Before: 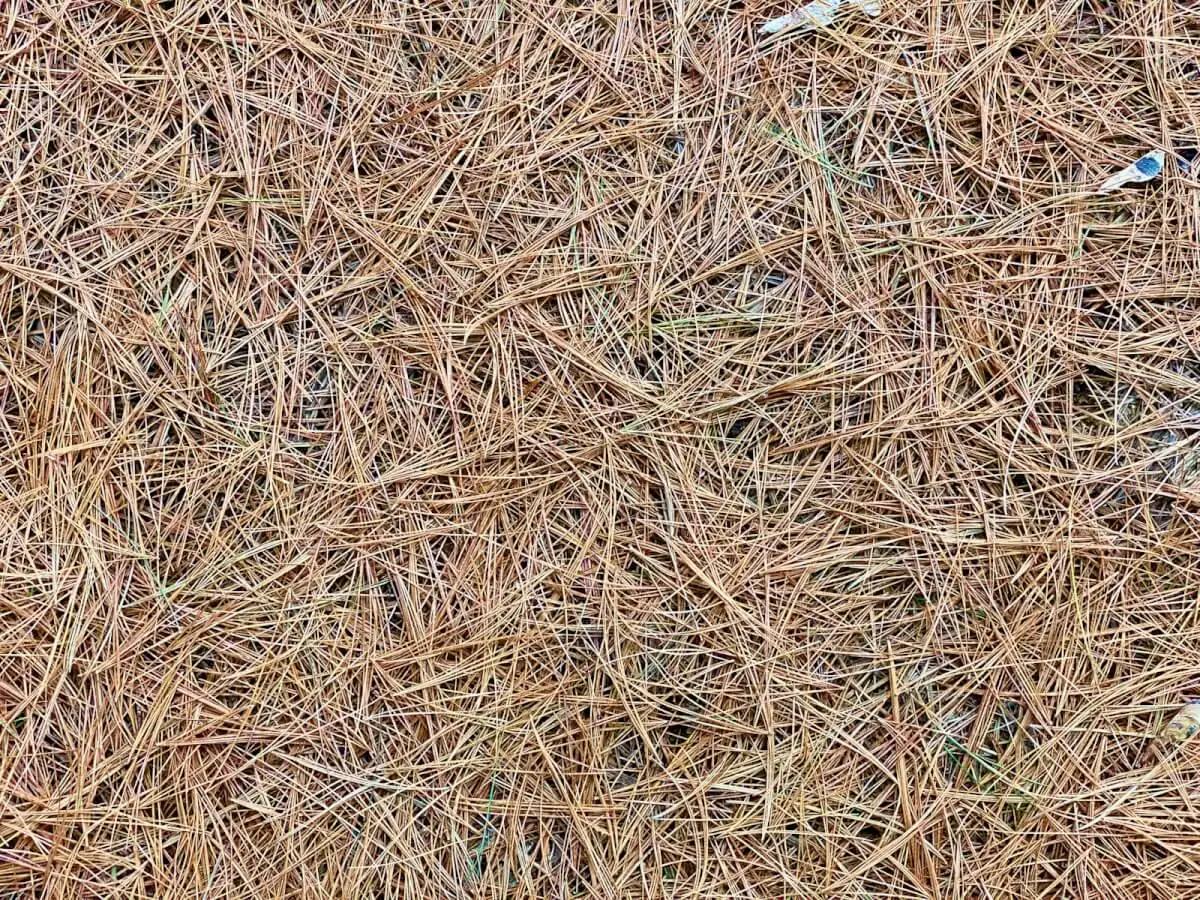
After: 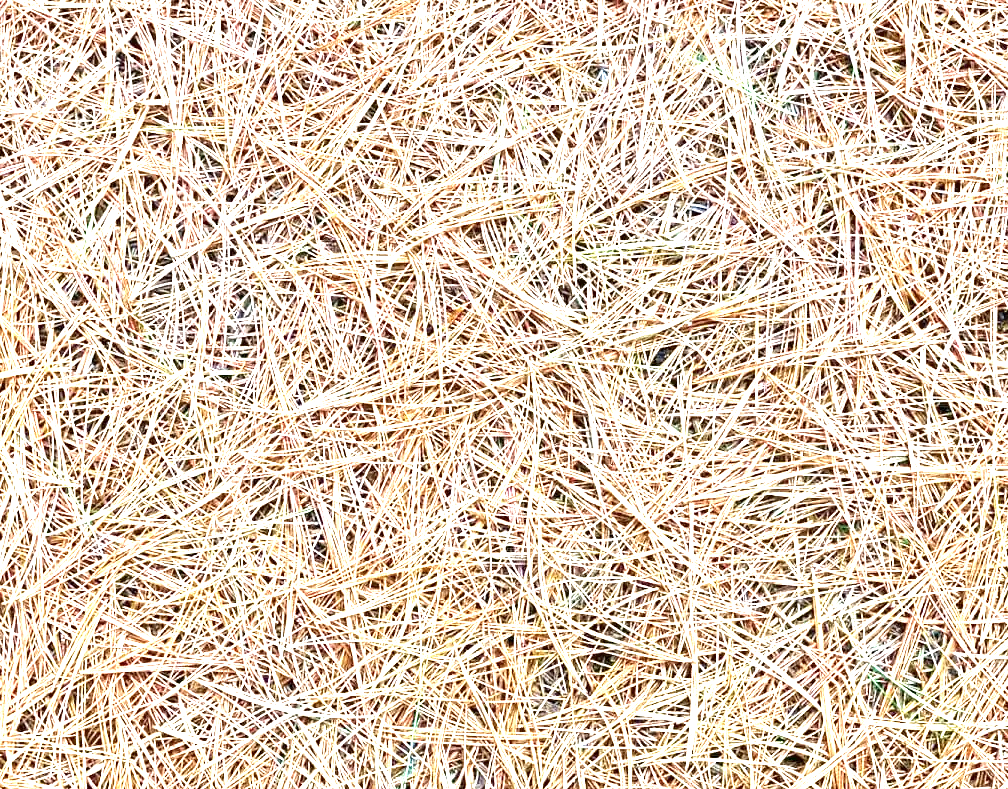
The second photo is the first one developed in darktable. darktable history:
crop: left 6.352%, top 8.024%, right 9.532%, bottom 4.064%
exposure: exposure 1.988 EV, compensate highlight preservation false
